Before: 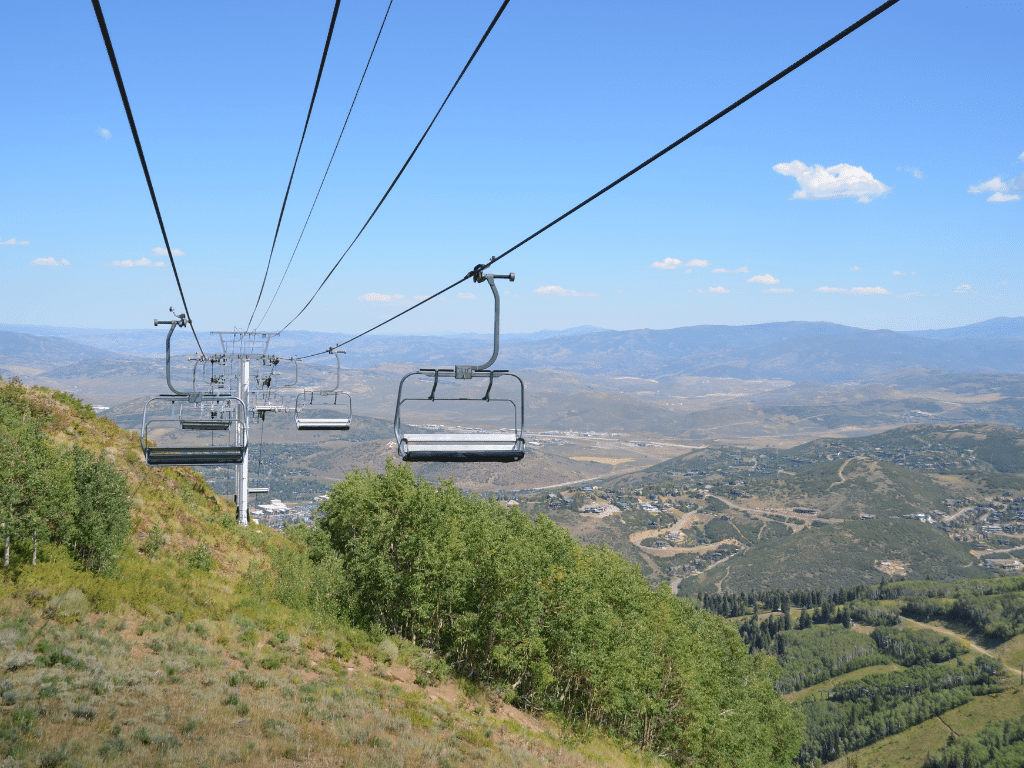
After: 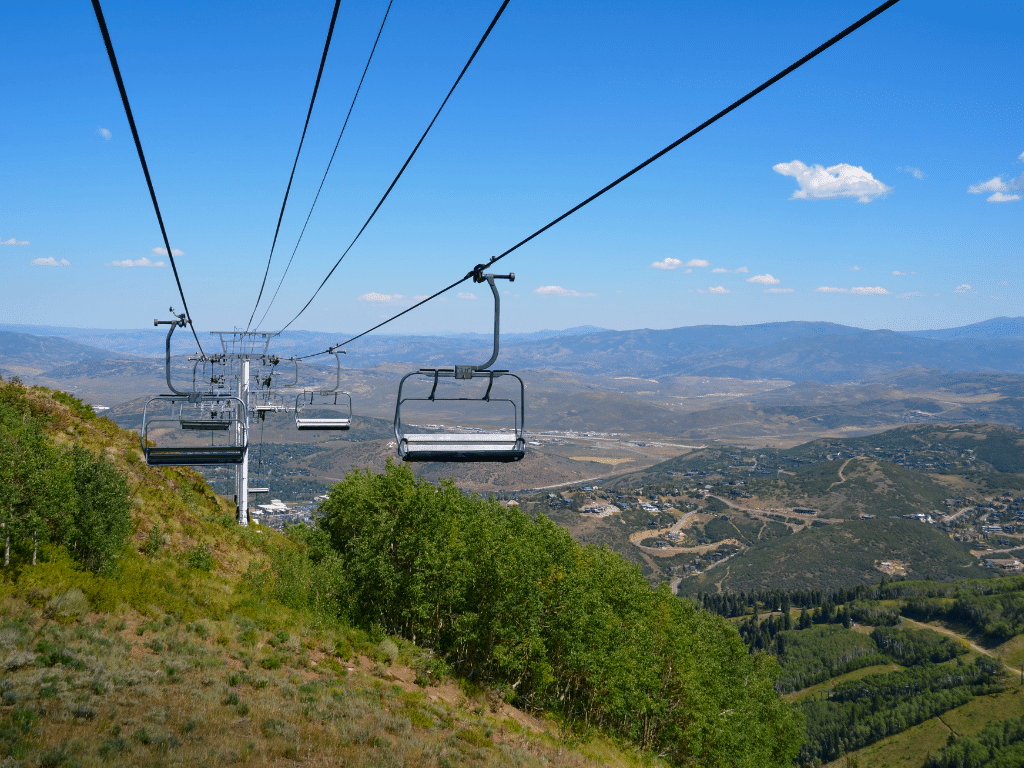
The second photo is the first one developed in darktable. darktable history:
contrast brightness saturation: brightness -0.25, saturation 0.196
